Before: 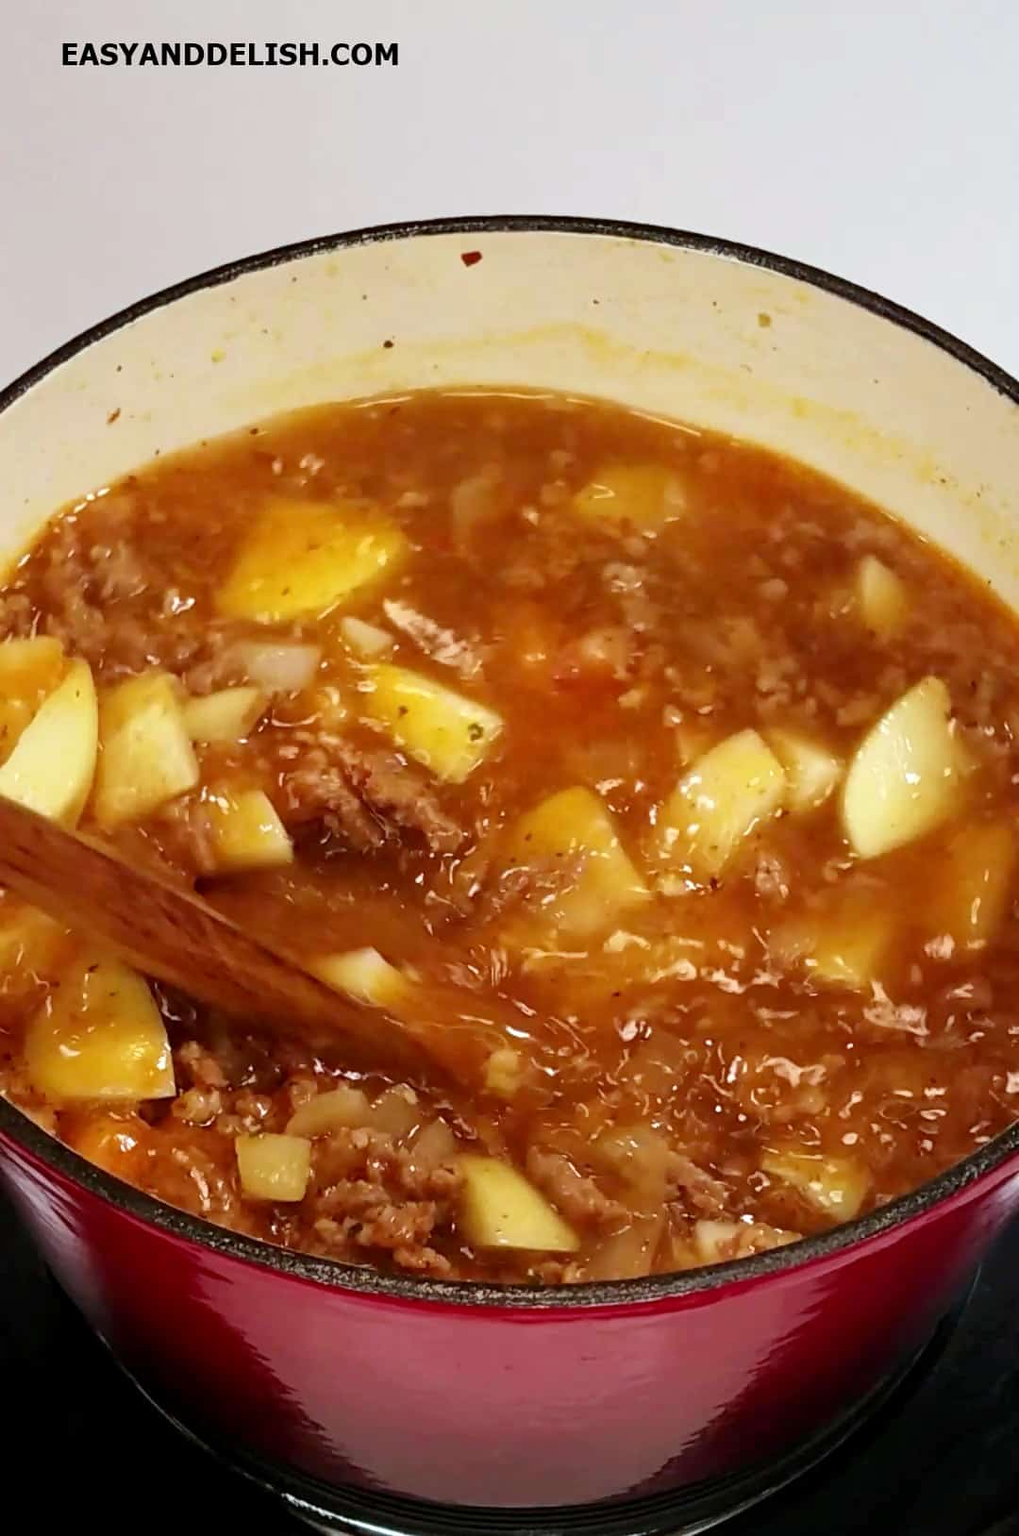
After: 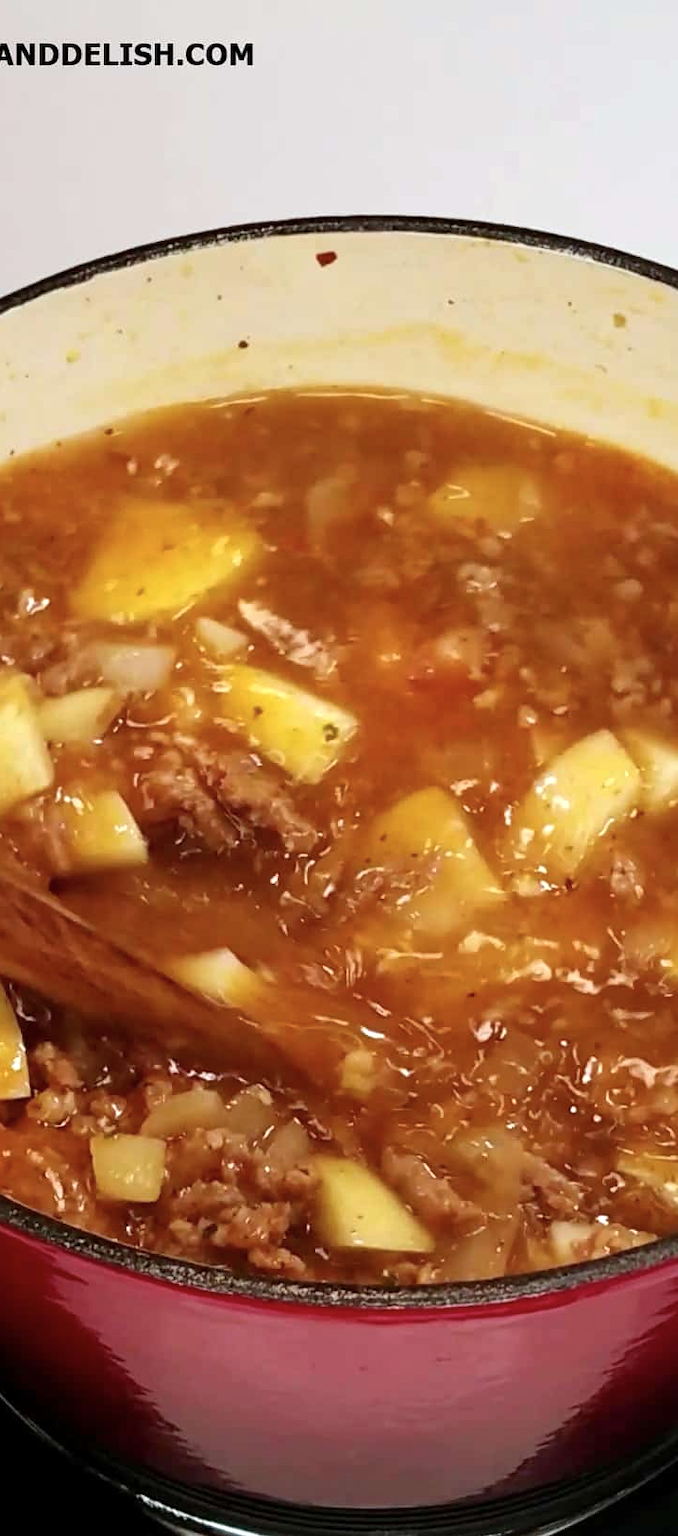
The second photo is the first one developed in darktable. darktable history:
exposure: exposure 0.15 EV, compensate highlight preservation false
color balance rgb: linear chroma grading › global chroma 1.5%, linear chroma grading › mid-tones -1%, perceptual saturation grading › global saturation -3%, perceptual saturation grading › shadows -2%
contrast brightness saturation: saturation -0.05
crop and rotate: left 14.292%, right 19.041%
